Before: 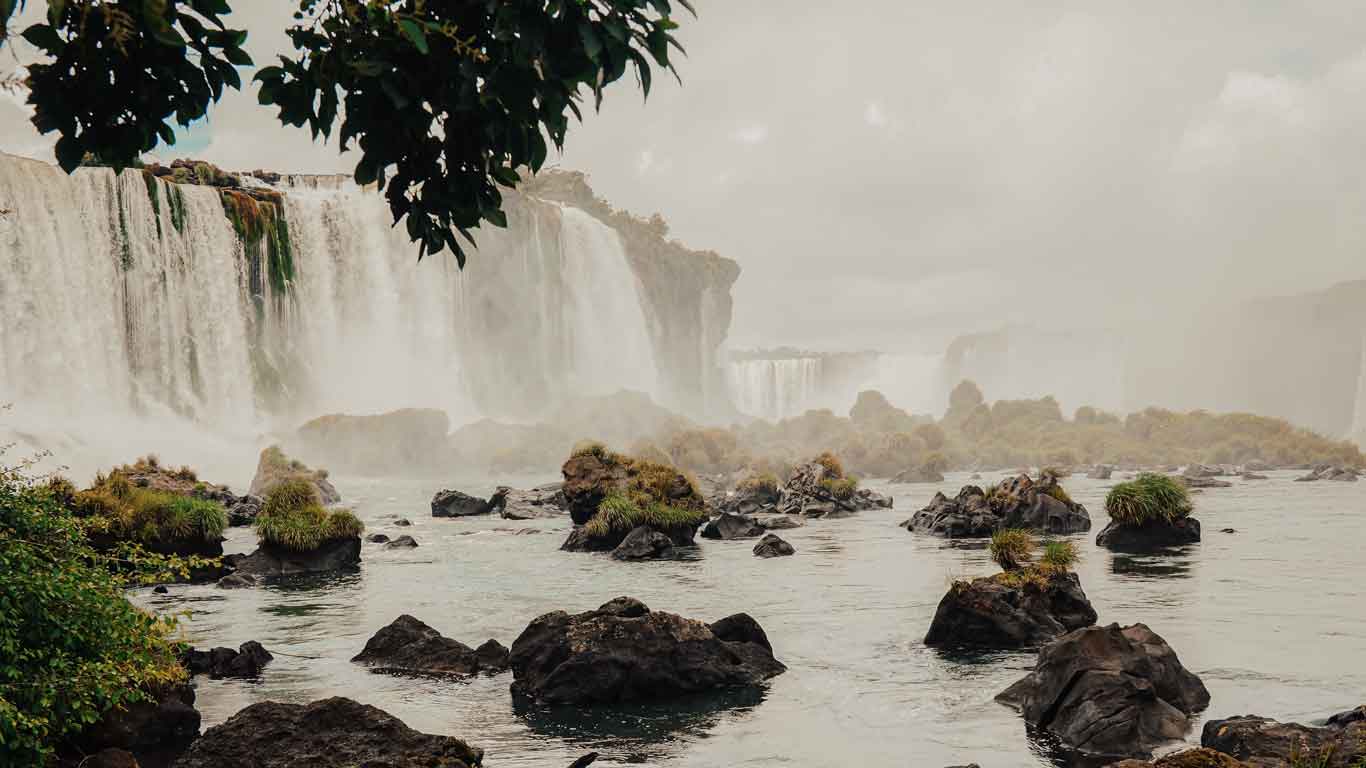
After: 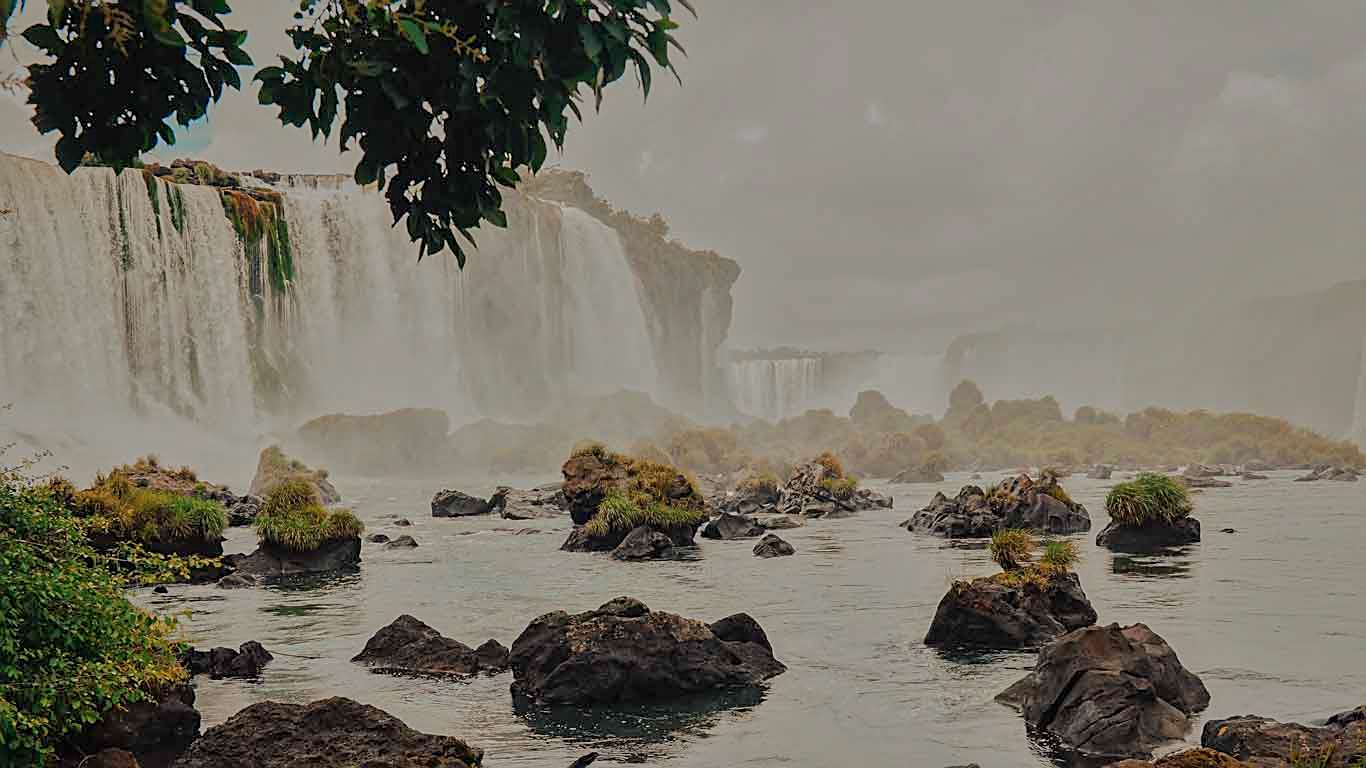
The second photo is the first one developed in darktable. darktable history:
shadows and highlights: on, module defaults
tone equalizer: -8 EV -0.002 EV, -7 EV 0.005 EV, -6 EV -0.008 EV, -5 EV 0.007 EV, -4 EV -0.042 EV, -3 EV -0.233 EV, -2 EV -0.662 EV, -1 EV -0.983 EV, +0 EV -0.969 EV, smoothing diameter 2%, edges refinement/feathering 20, mask exposure compensation -1.57 EV, filter diffusion 5
contrast brightness saturation: saturation 0.1
sharpen: on, module defaults
